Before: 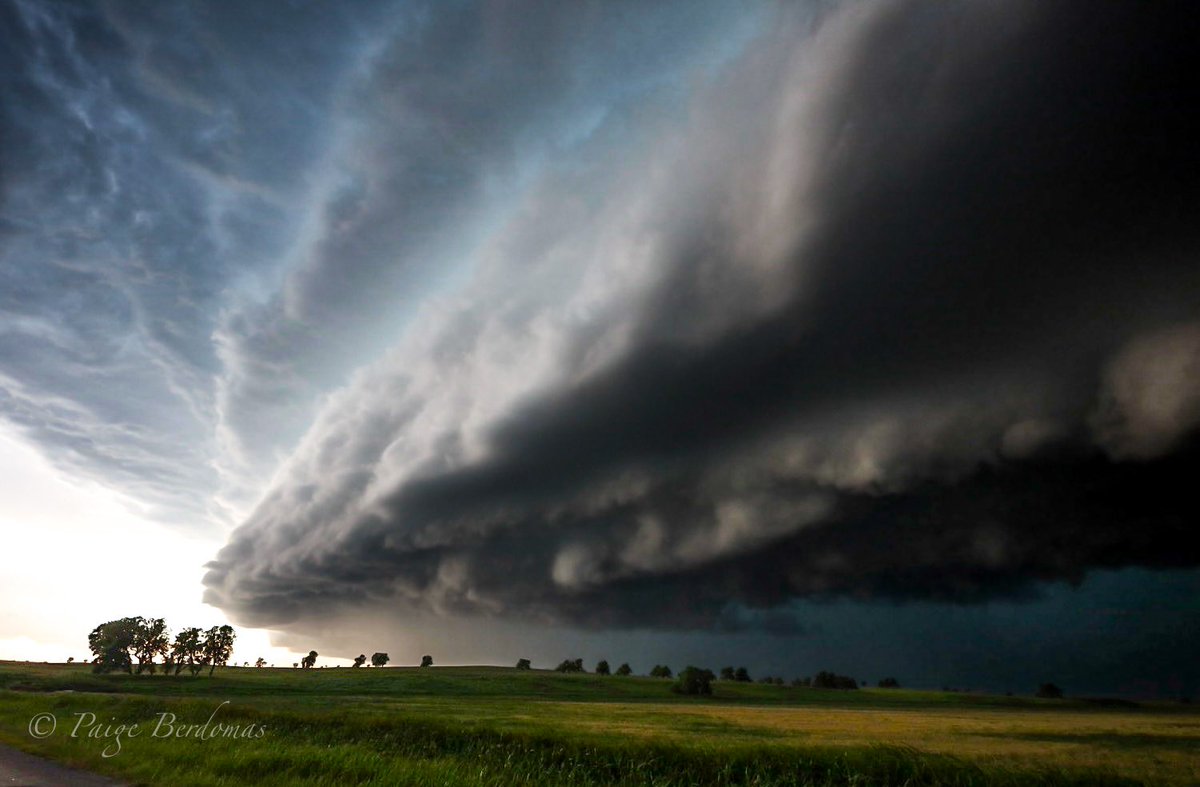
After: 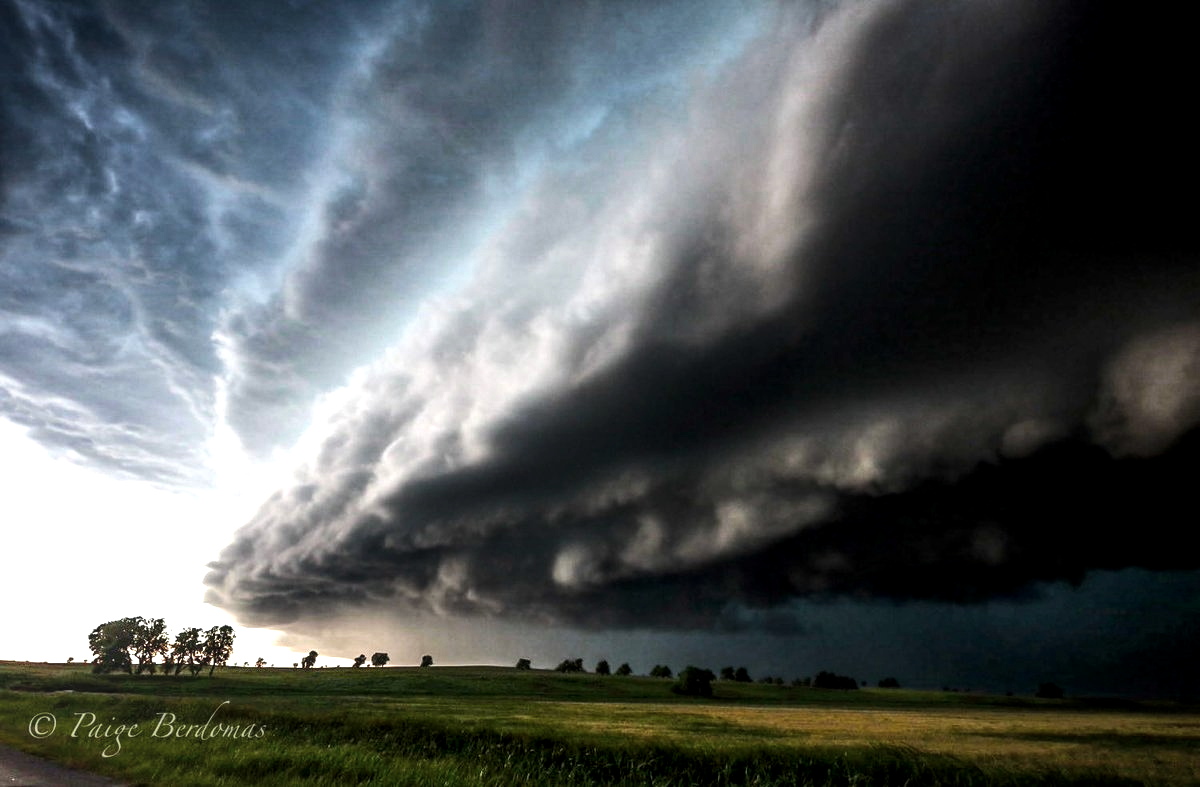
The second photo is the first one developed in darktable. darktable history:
tone equalizer: -8 EV -0.75 EV, -7 EV -0.7 EV, -6 EV -0.6 EV, -5 EV -0.4 EV, -3 EV 0.4 EV, -2 EV 0.6 EV, -1 EV 0.7 EV, +0 EV 0.75 EV, edges refinement/feathering 500, mask exposure compensation -1.57 EV, preserve details no
exposure: exposure -0.04 EV, compensate highlight preservation false
local contrast: detail 144%
